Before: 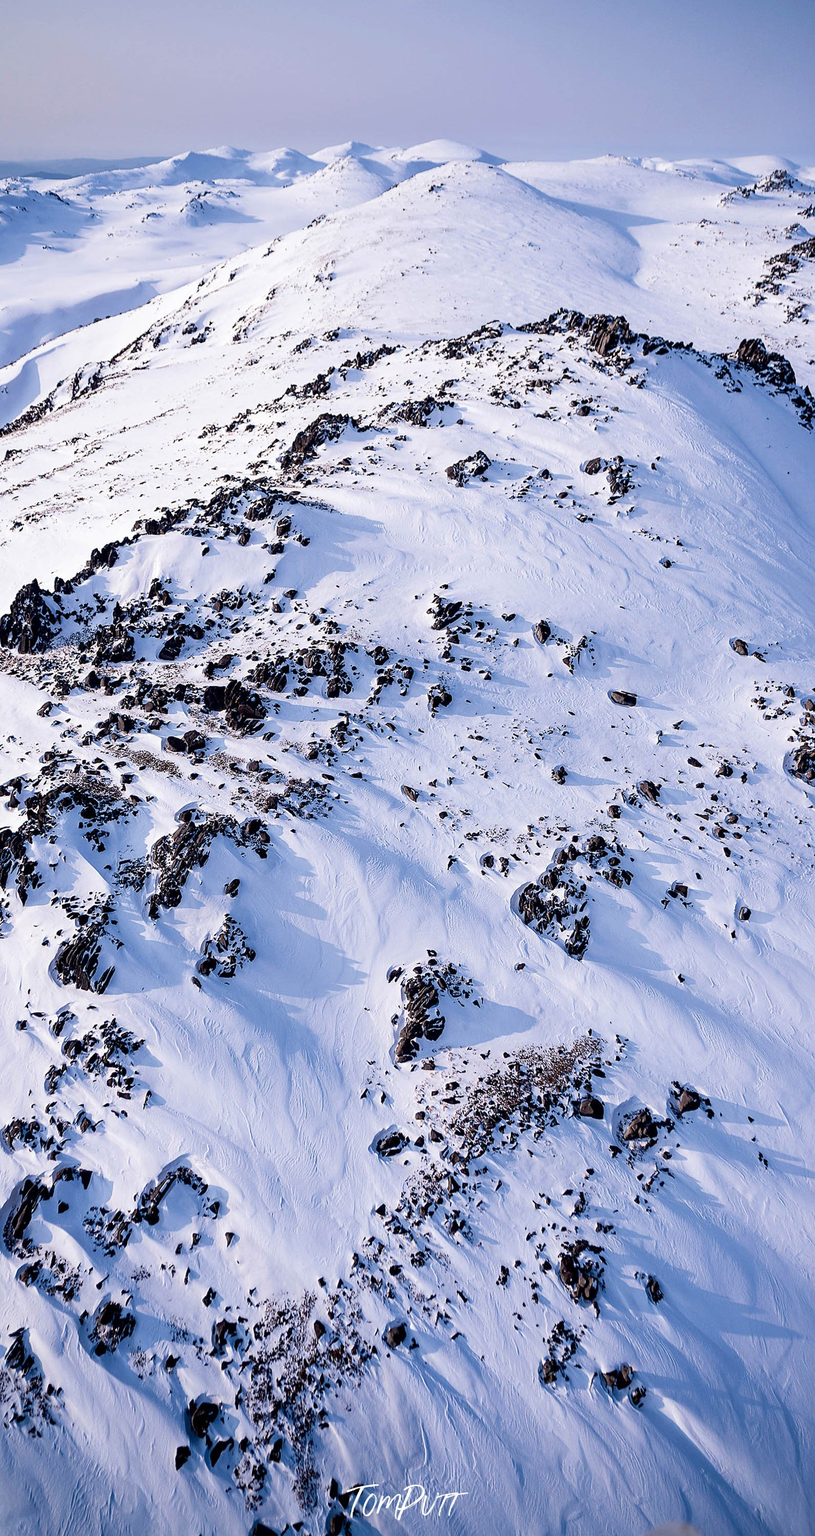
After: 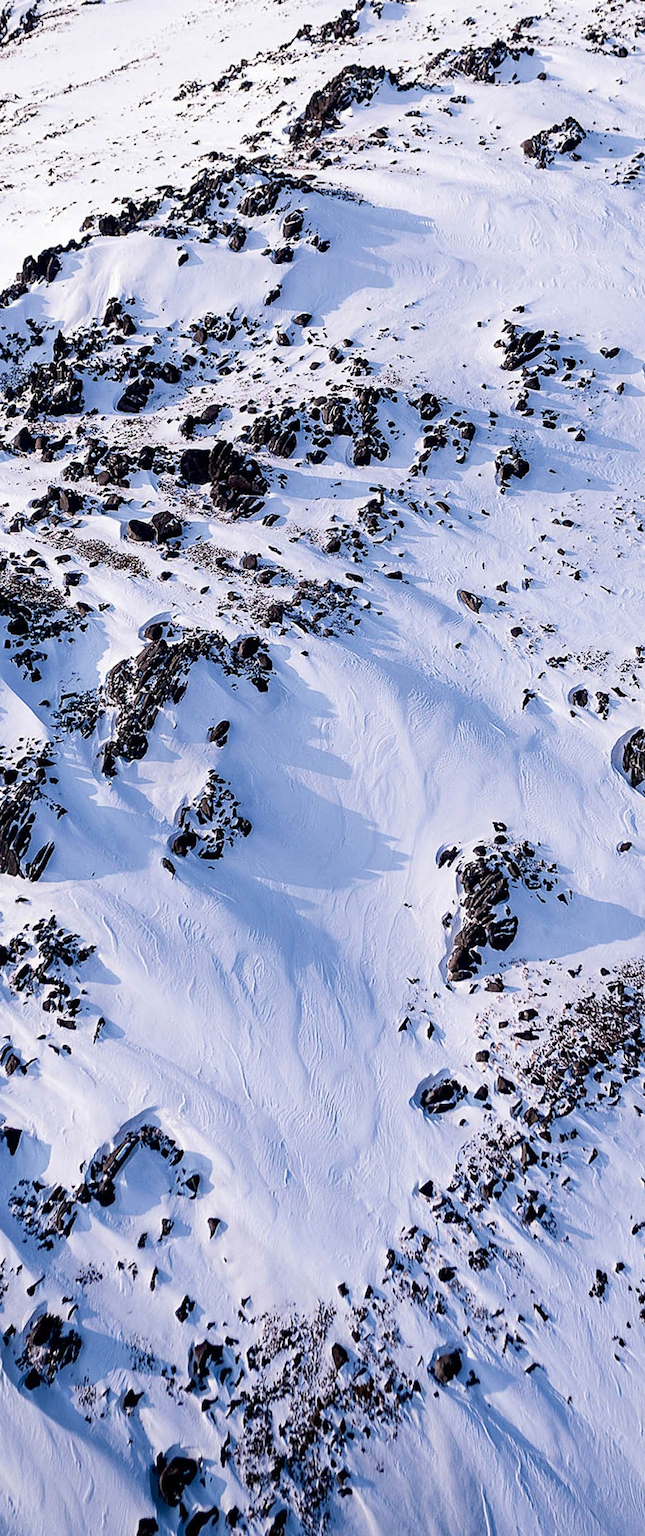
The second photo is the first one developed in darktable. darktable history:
rotate and perspective: rotation 0.192°, lens shift (horizontal) -0.015, crop left 0.005, crop right 0.996, crop top 0.006, crop bottom 0.99
crop: left 8.966%, top 23.852%, right 34.699%, bottom 4.703%
